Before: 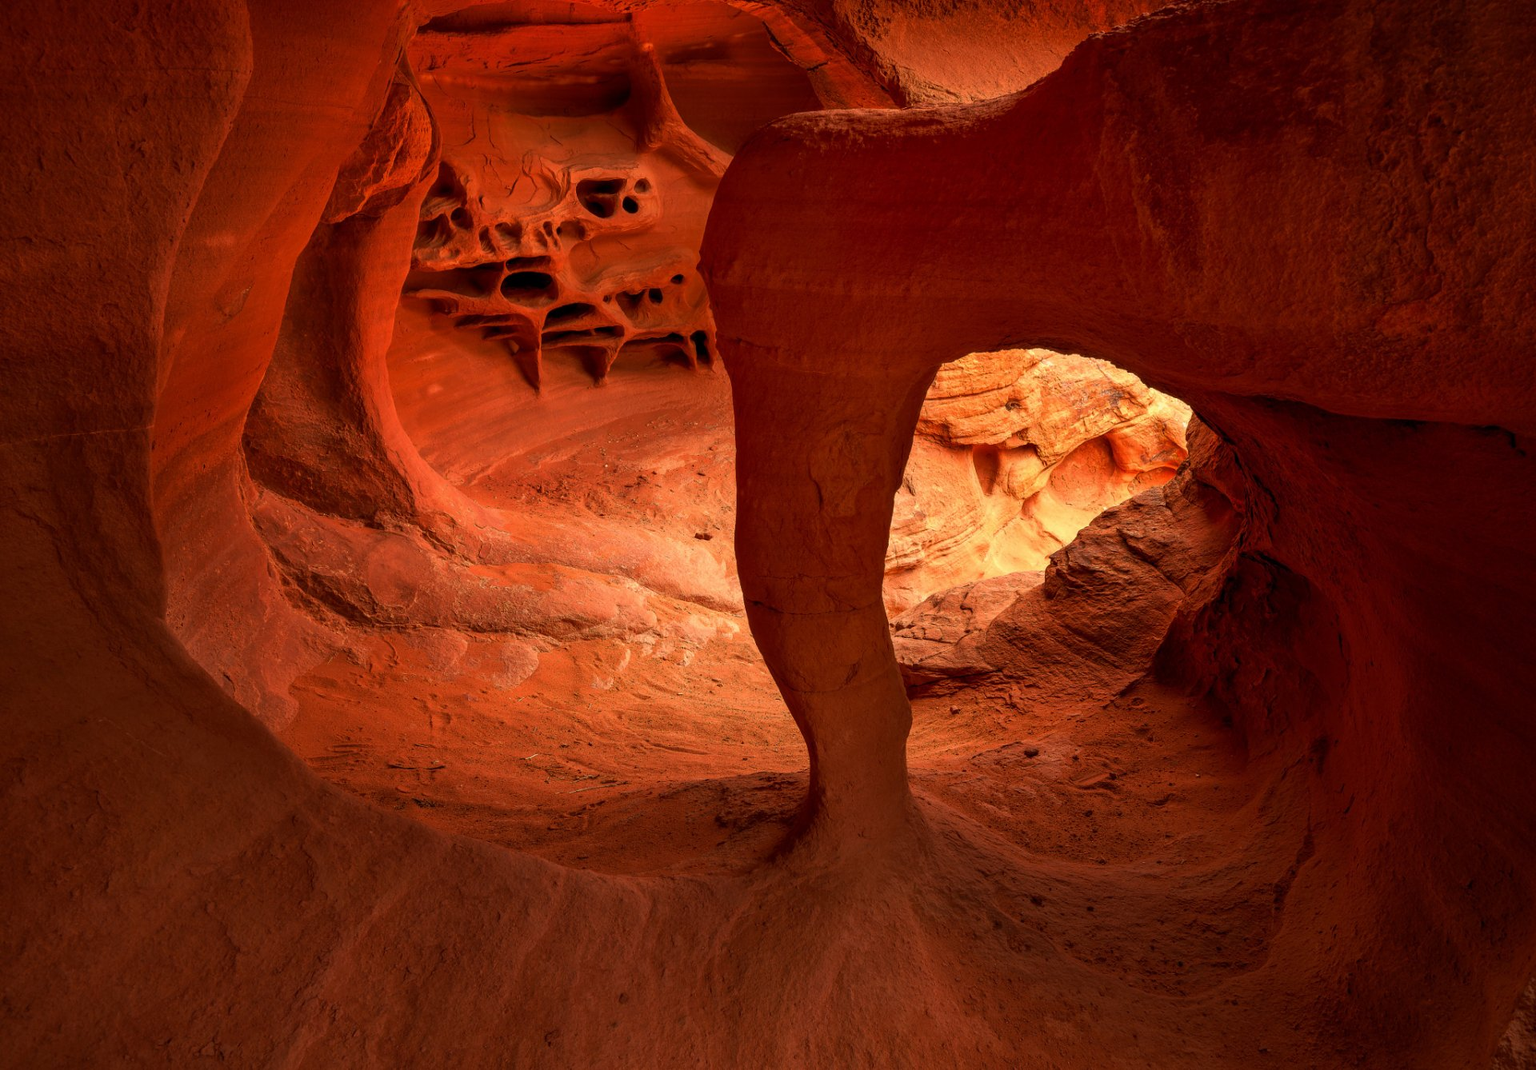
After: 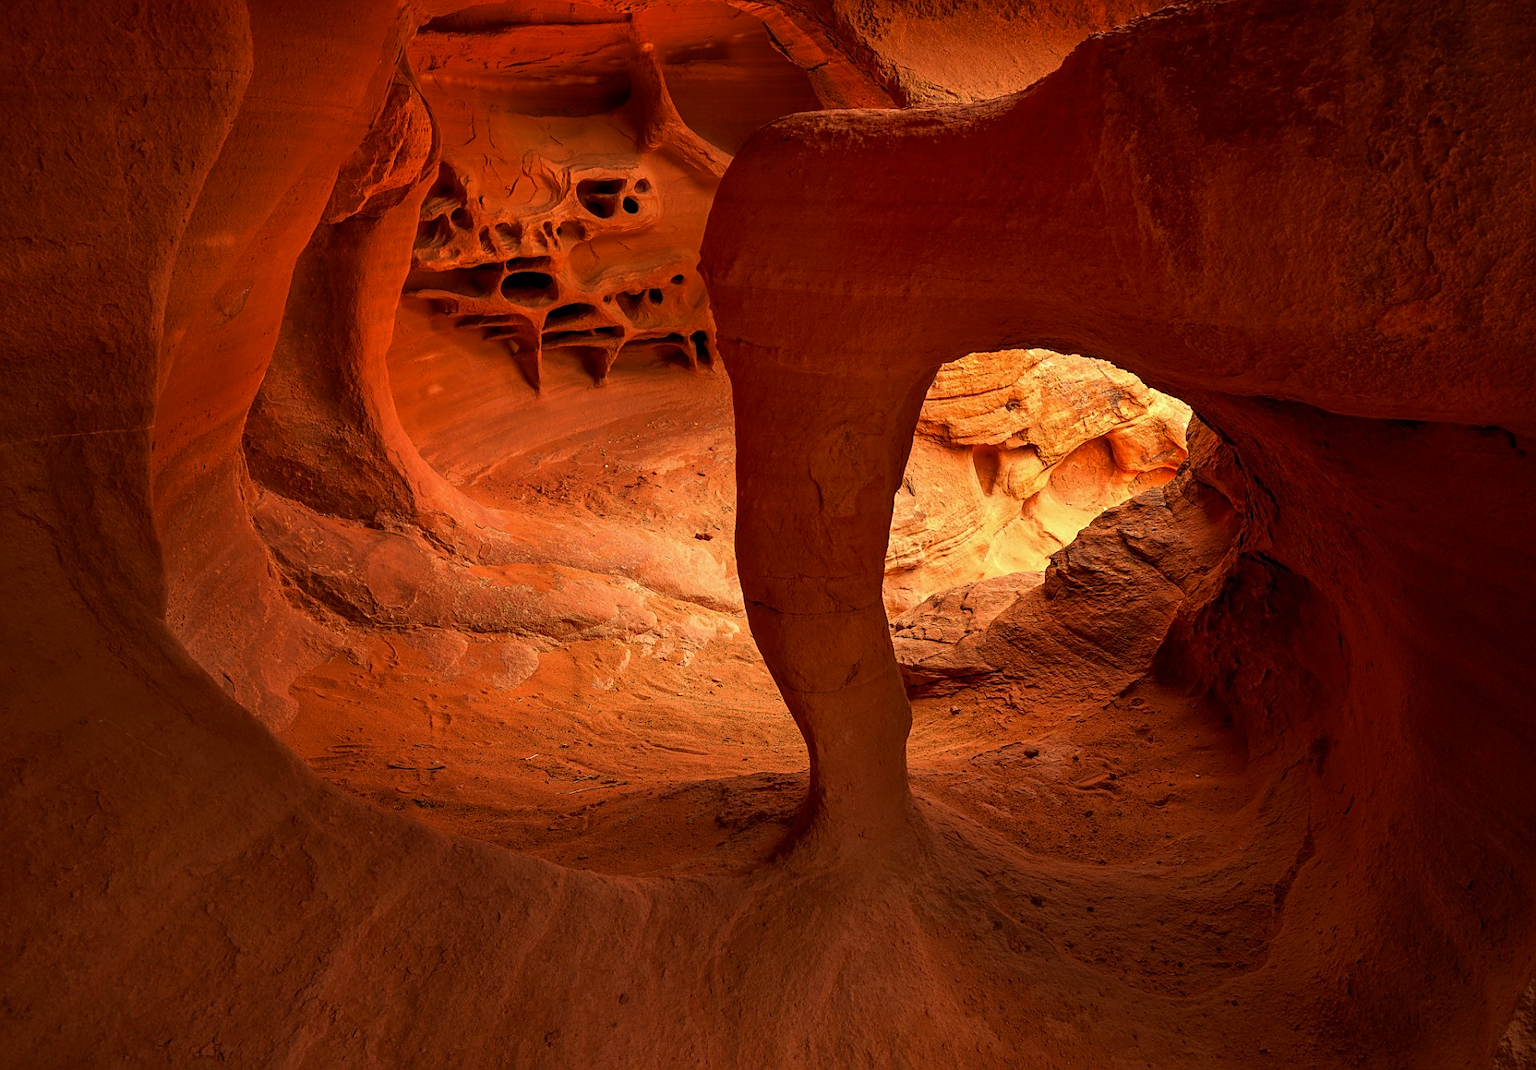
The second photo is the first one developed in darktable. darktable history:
color correction: highlights a* -4.28, highlights b* 6.53
sharpen: on, module defaults
